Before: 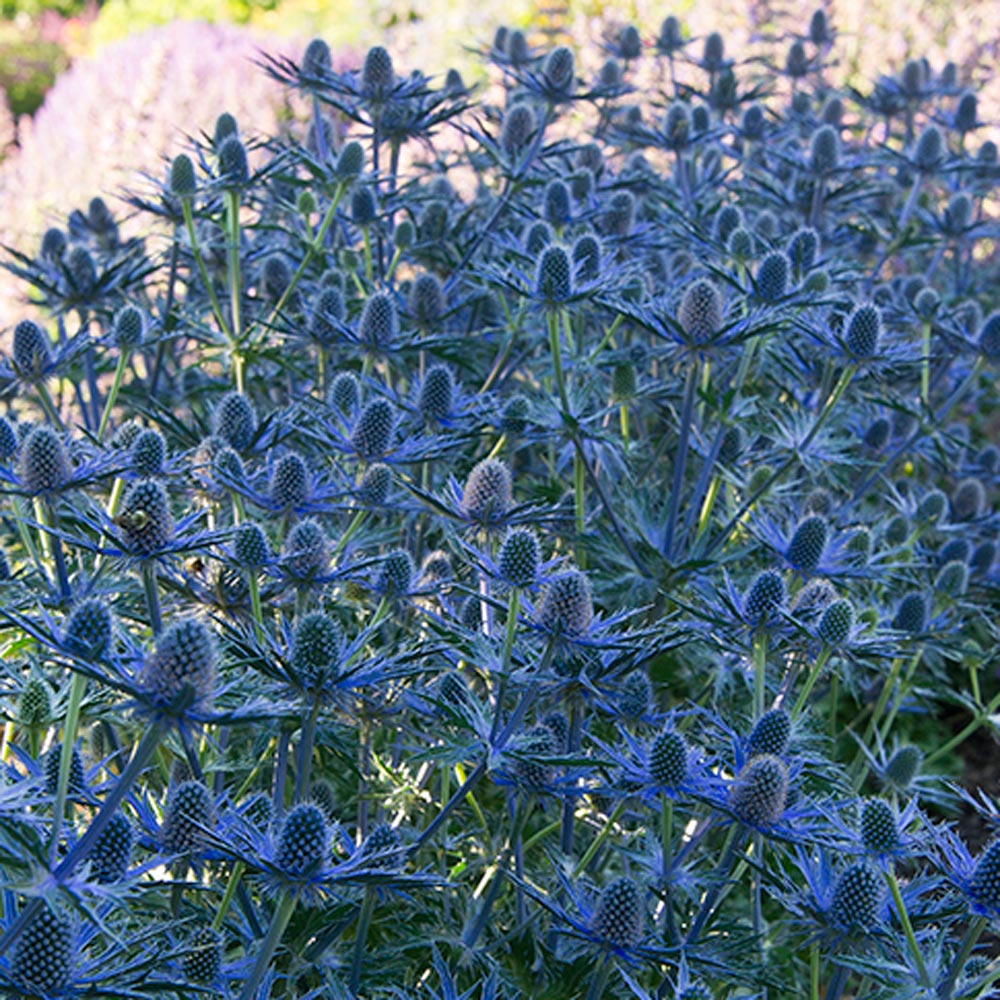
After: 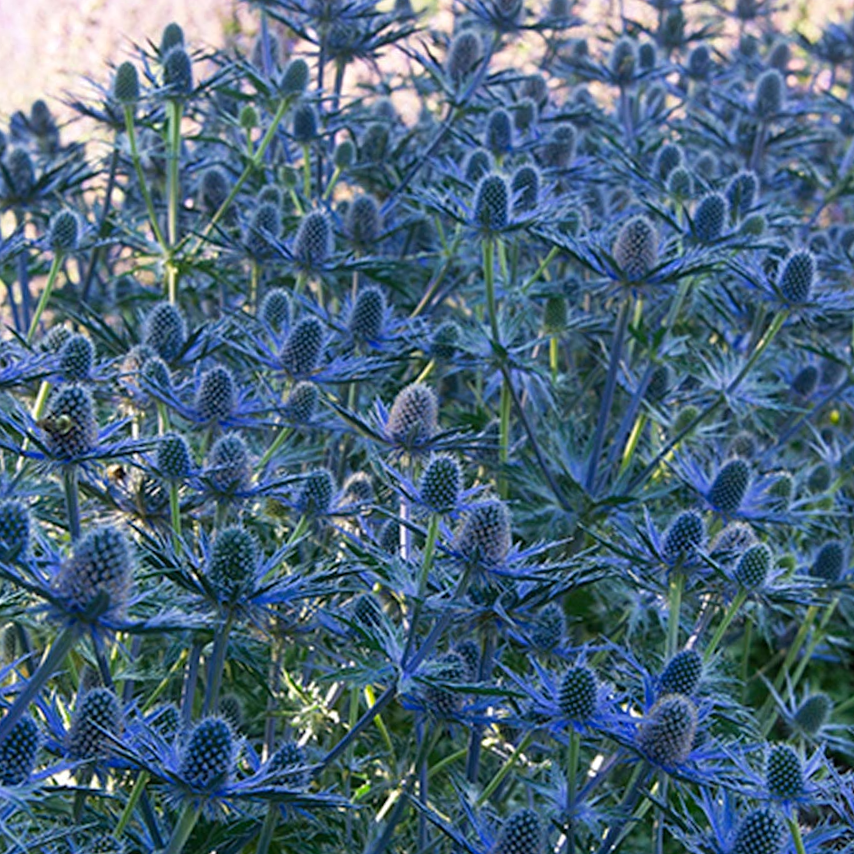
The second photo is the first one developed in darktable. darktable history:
crop and rotate: angle -3.27°, left 5.211%, top 5.211%, right 4.607%, bottom 4.607%
exposure: exposure 0.014 EV, compensate highlight preservation false
